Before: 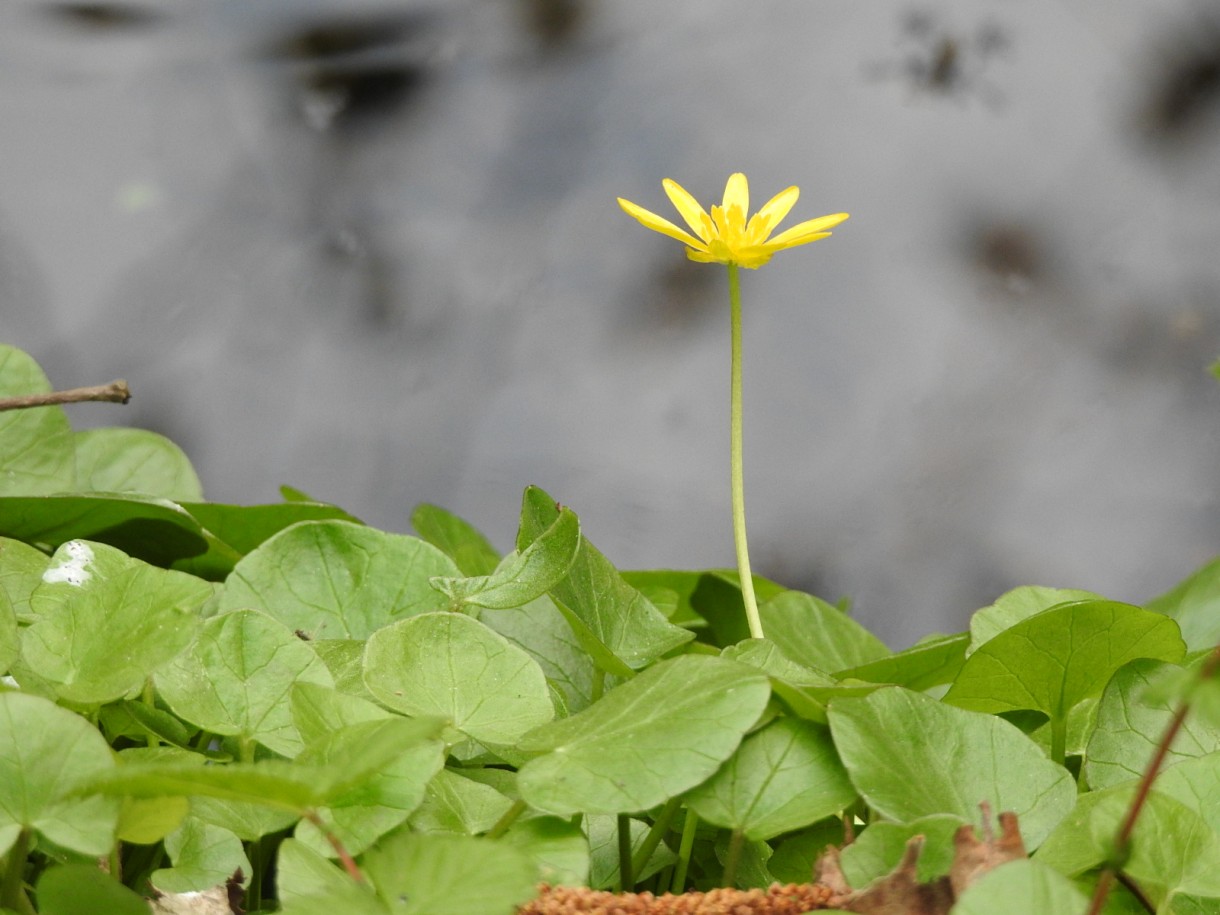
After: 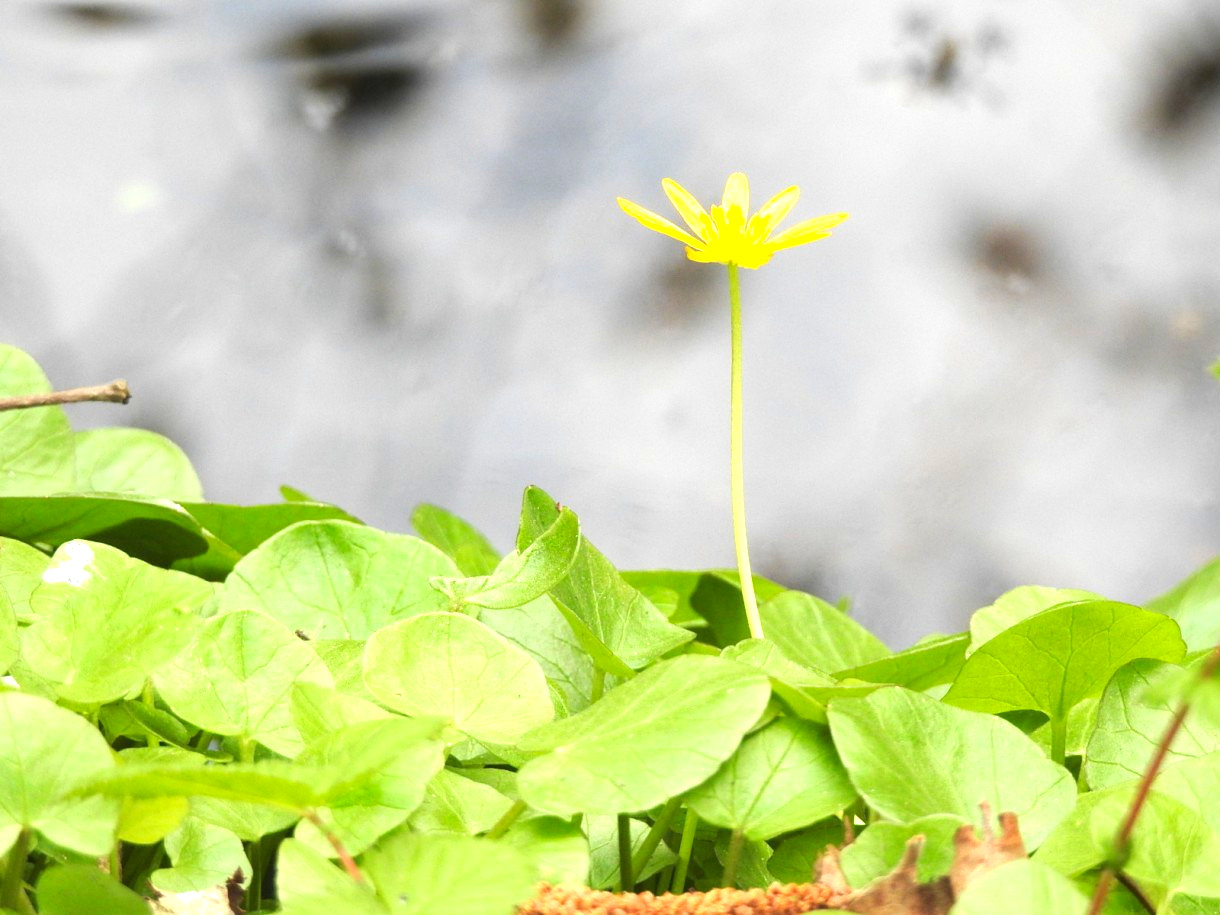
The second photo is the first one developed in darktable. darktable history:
exposure: black level correction 0, exposure 1.199 EV, compensate highlight preservation false
contrast brightness saturation: contrast 0.104, brightness 0.039, saturation 0.086
